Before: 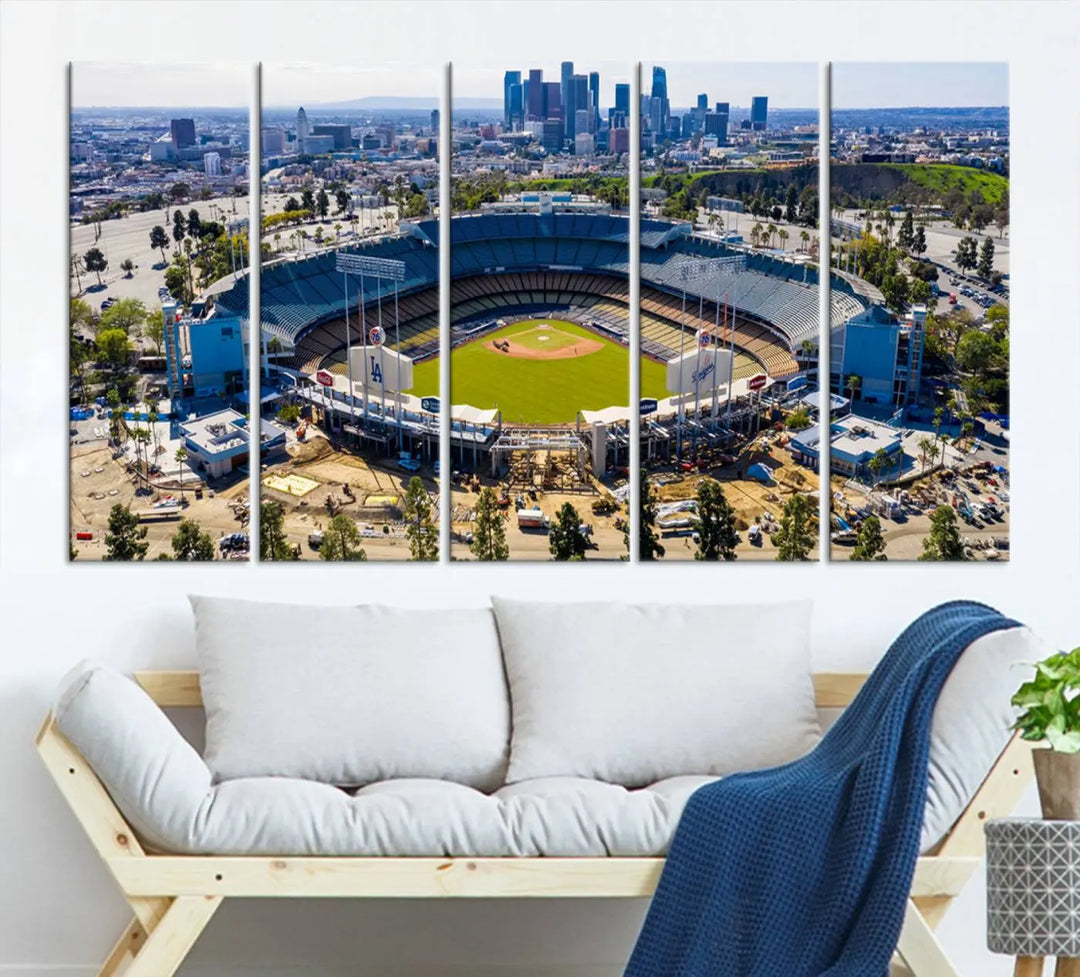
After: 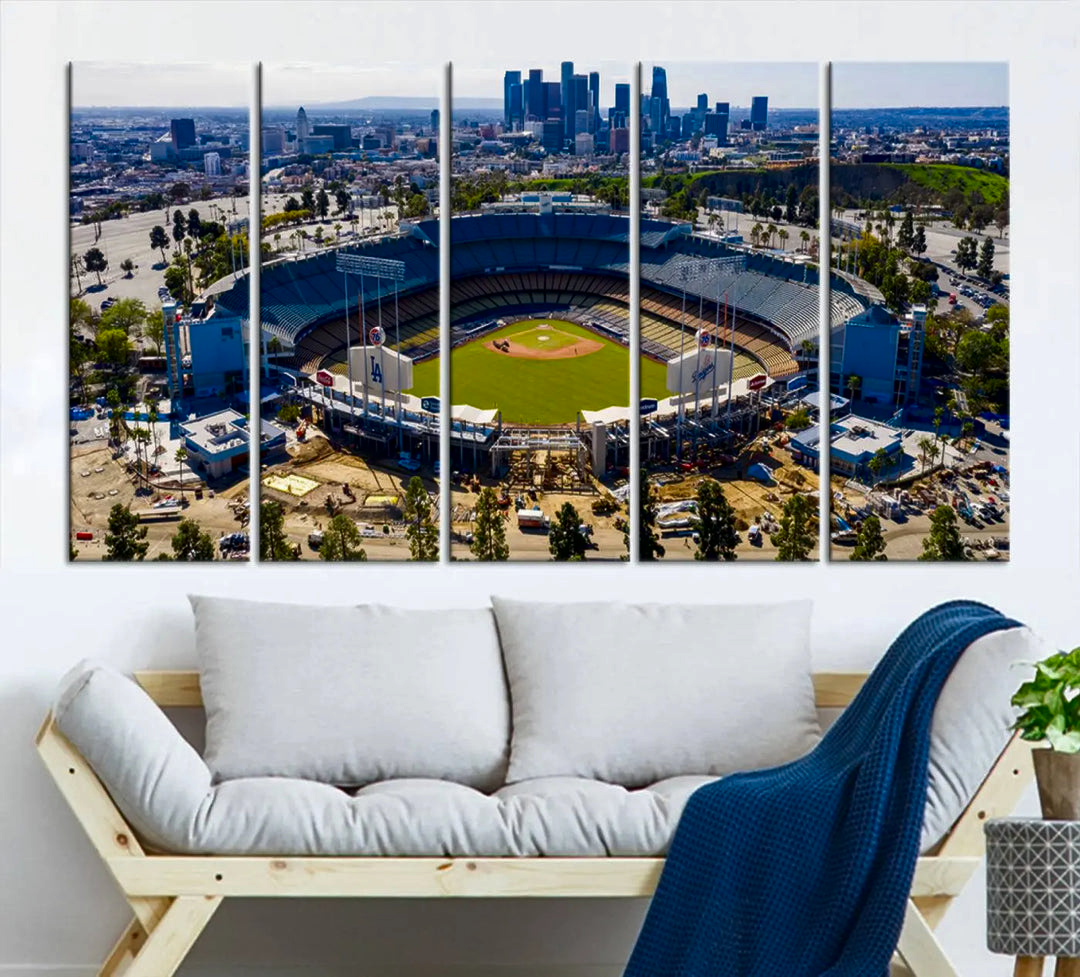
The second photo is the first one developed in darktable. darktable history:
contrast brightness saturation: brightness -0.217, saturation 0.082
